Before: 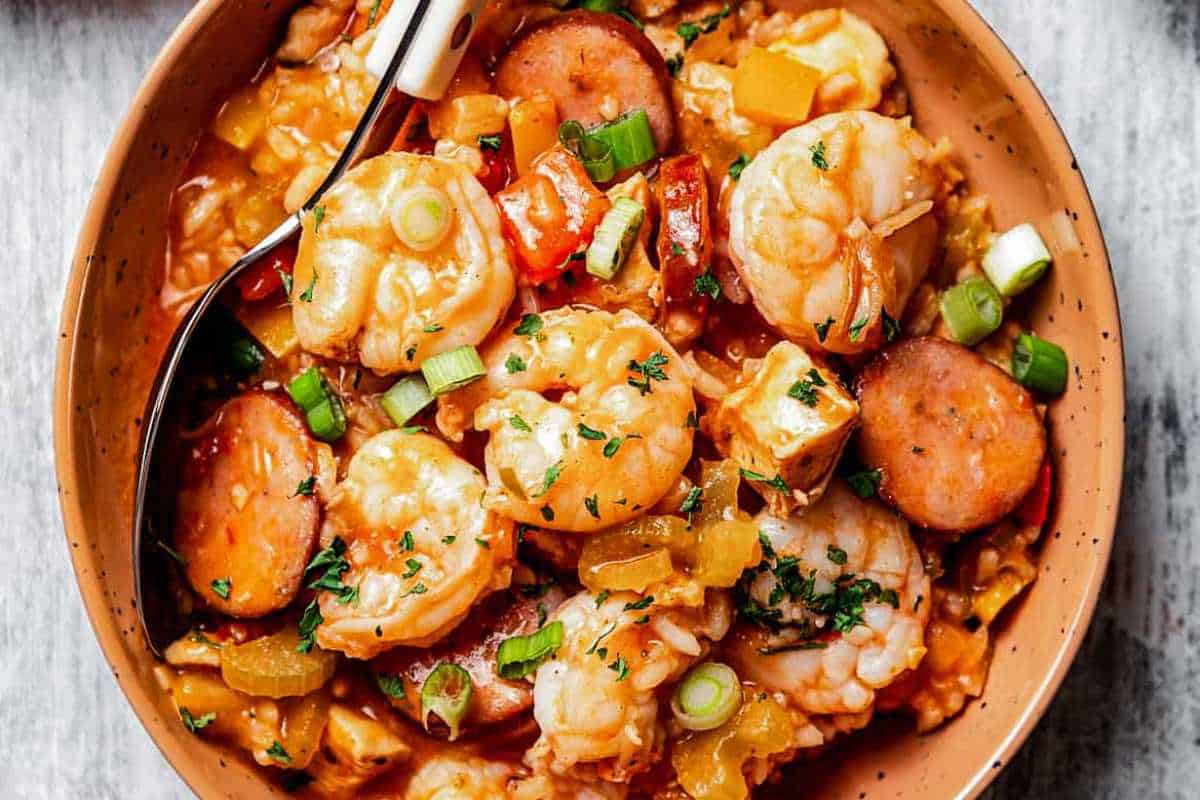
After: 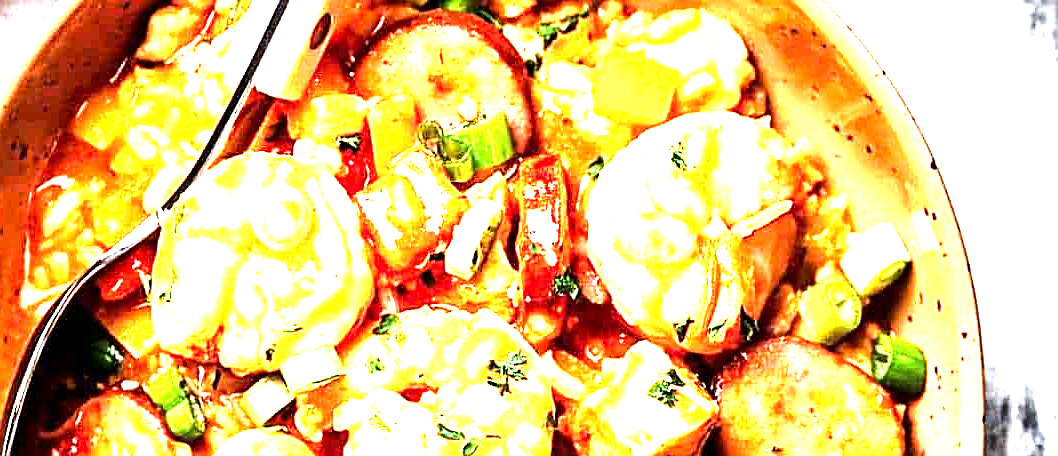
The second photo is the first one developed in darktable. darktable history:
tone equalizer: -8 EV -1.11 EV, -7 EV -1.04 EV, -6 EV -0.868 EV, -5 EV -0.584 EV, -3 EV 0.603 EV, -2 EV 0.857 EV, -1 EV 1.01 EV, +0 EV 1.07 EV, edges refinement/feathering 500, mask exposure compensation -1.57 EV, preserve details no
exposure: black level correction 0.001, exposure 1.711 EV, compensate highlight preservation false
color correction: highlights a* 0.06, highlights b* -0.743
crop and rotate: left 11.806%, bottom 42.929%
sharpen: on, module defaults
